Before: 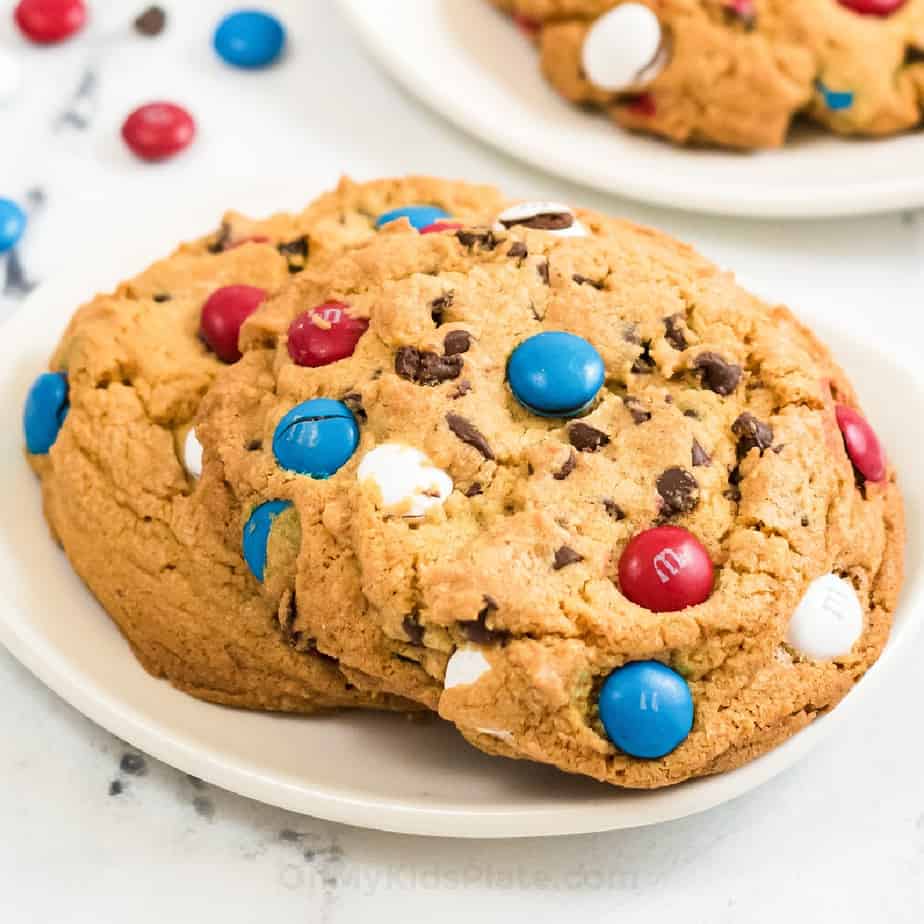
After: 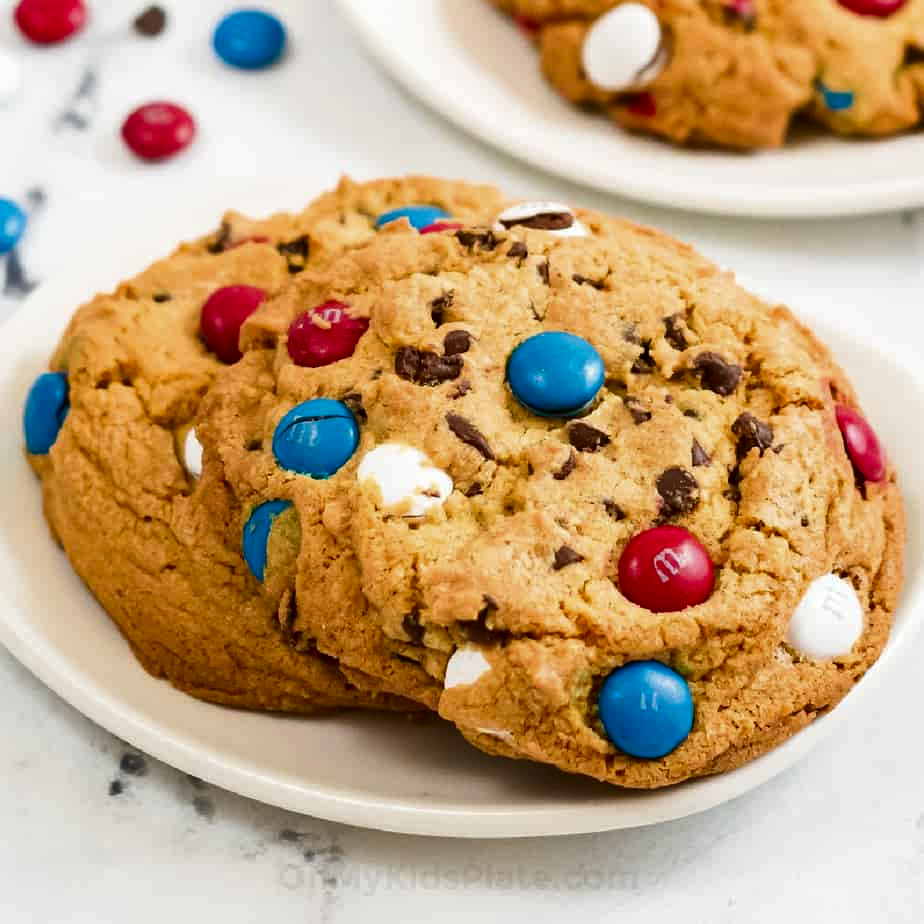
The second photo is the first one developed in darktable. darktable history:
contrast brightness saturation: brightness -0.214, saturation 0.076
